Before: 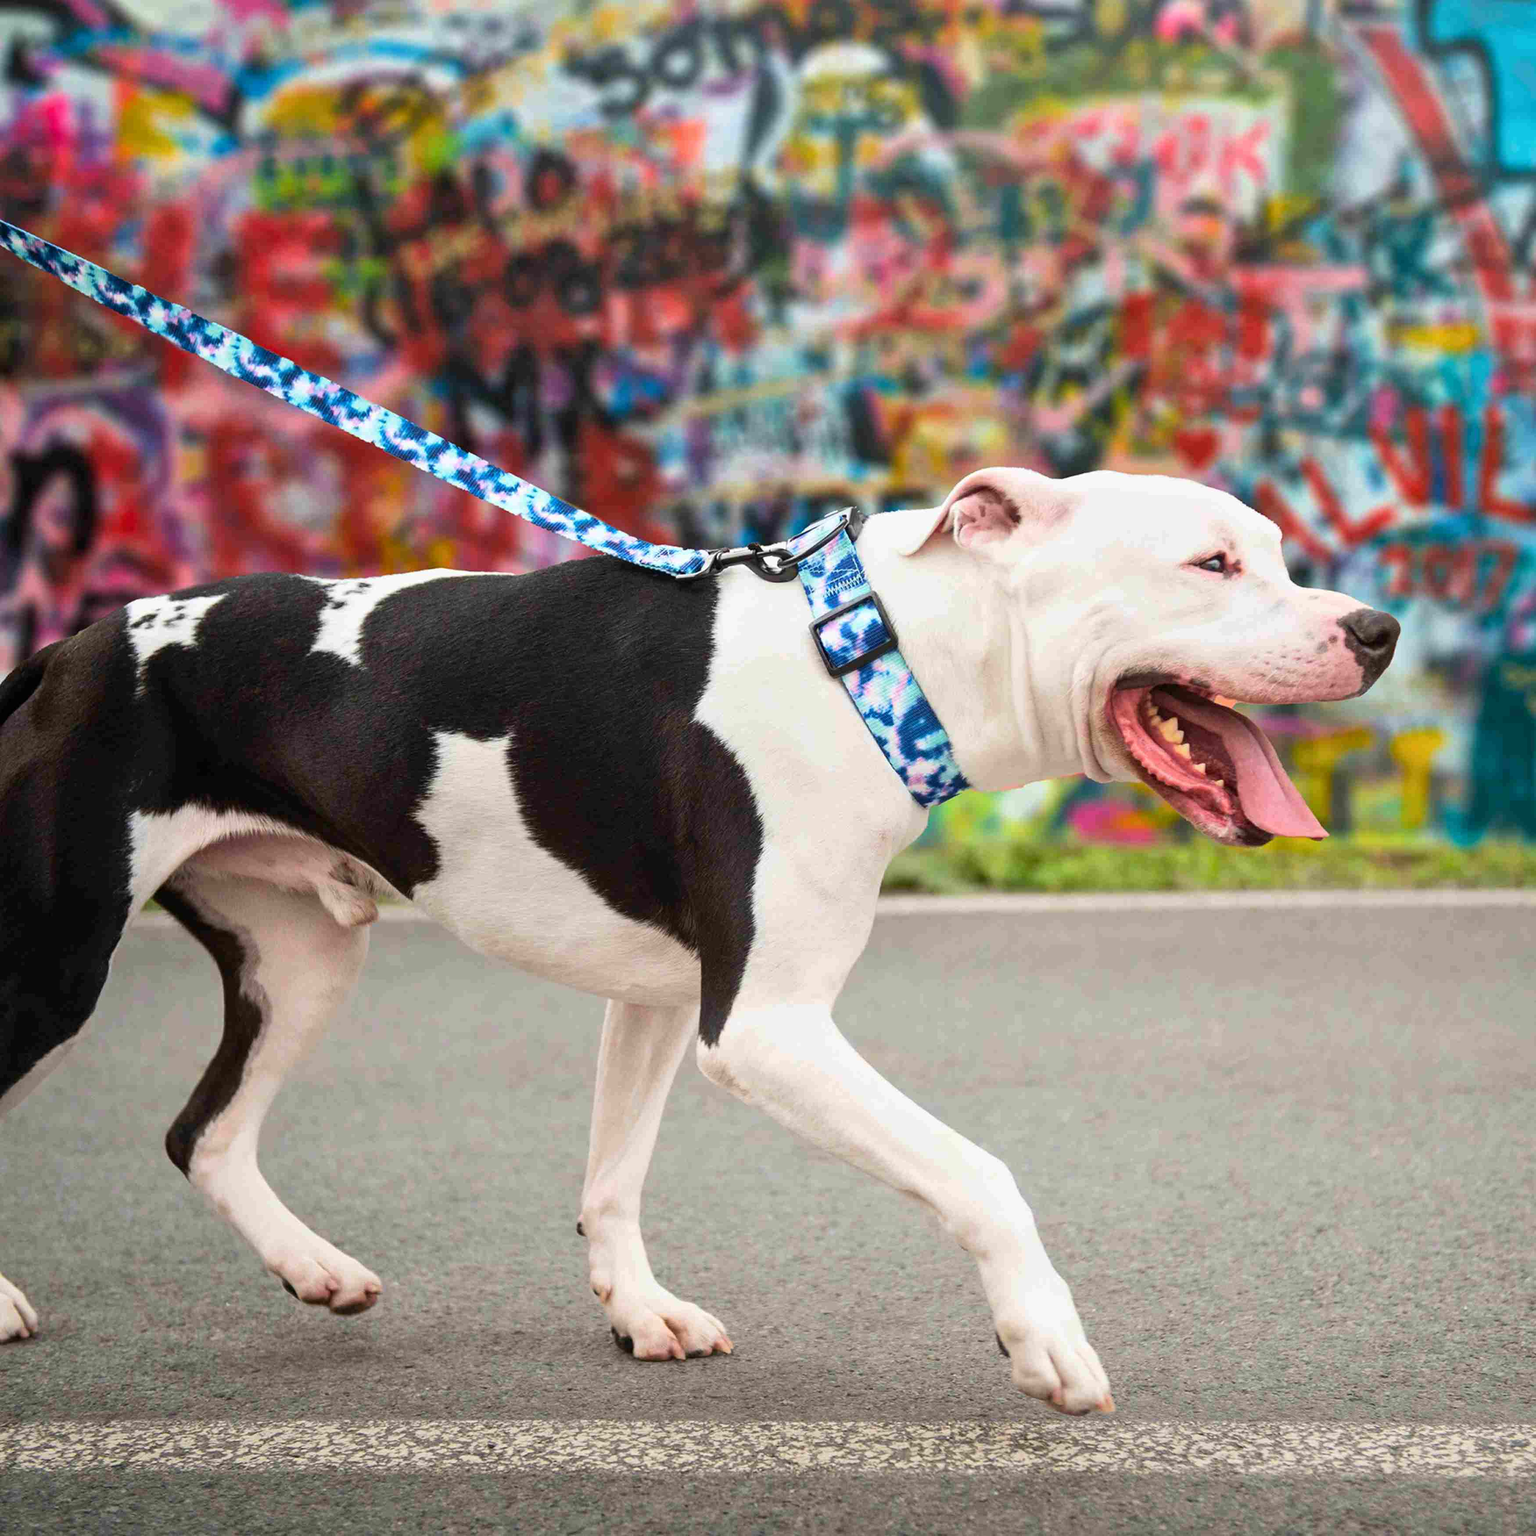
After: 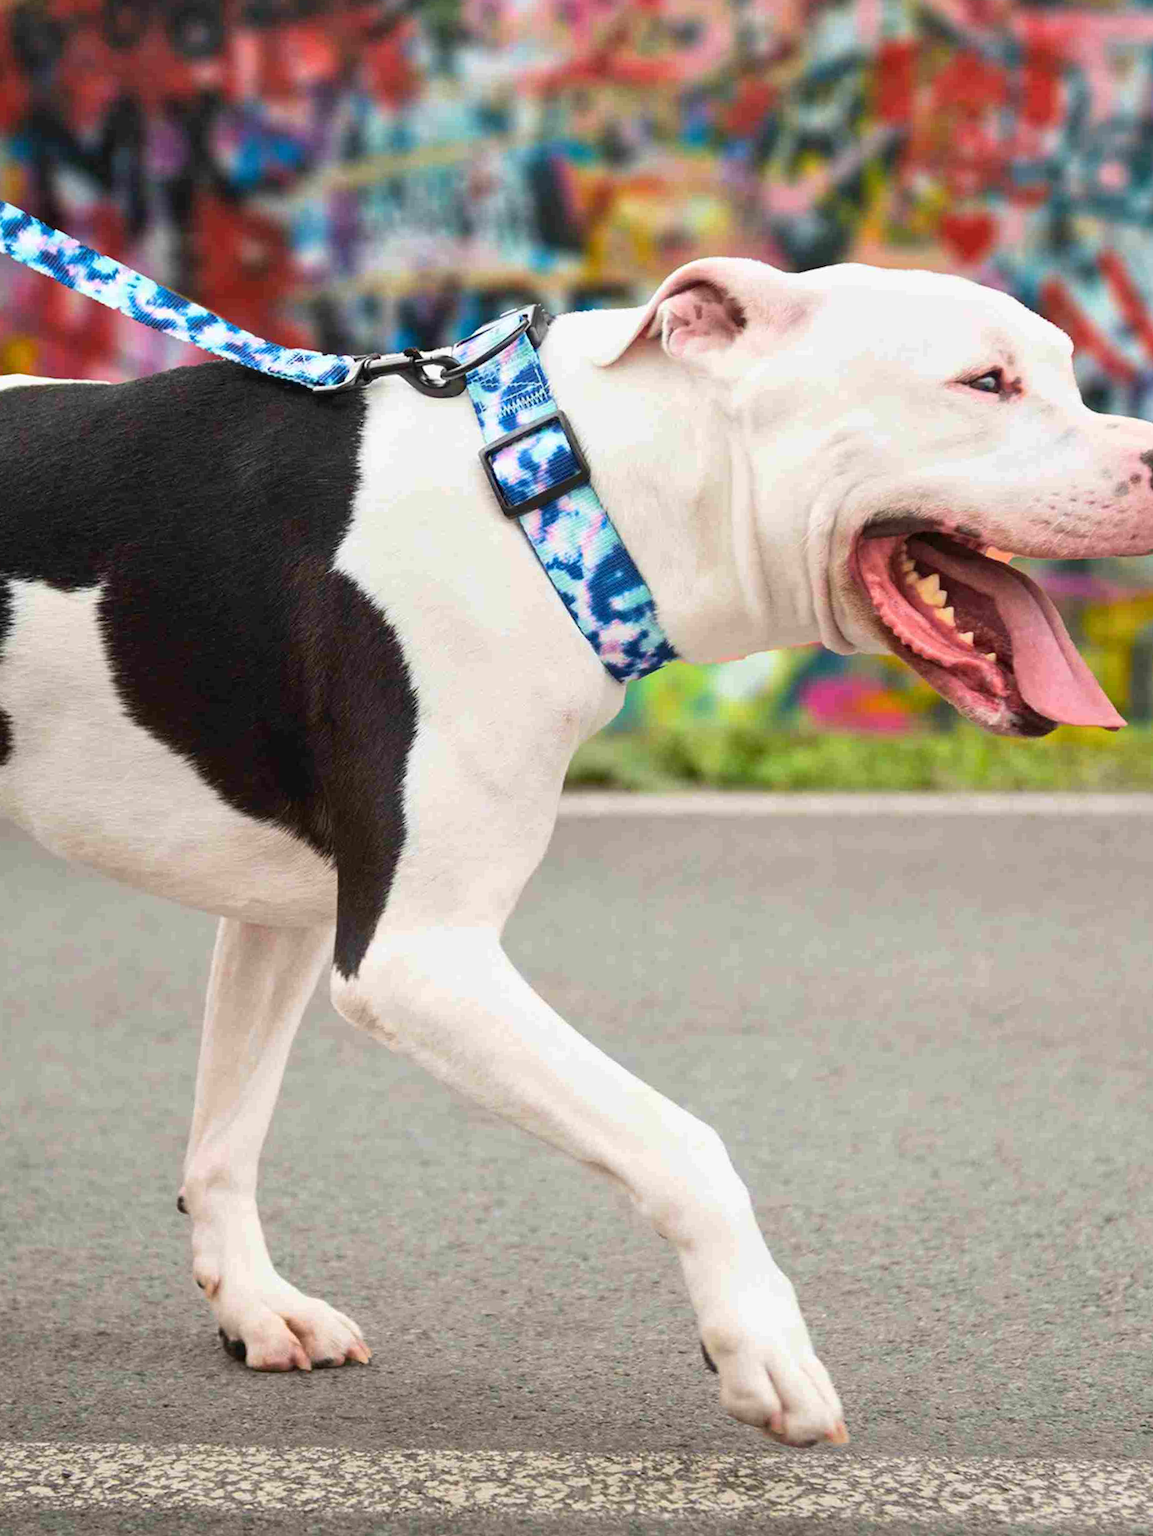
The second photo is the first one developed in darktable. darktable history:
rotate and perspective: rotation 0.8°, automatic cropping off
crop and rotate: left 28.256%, top 17.734%, right 12.656%, bottom 3.573%
